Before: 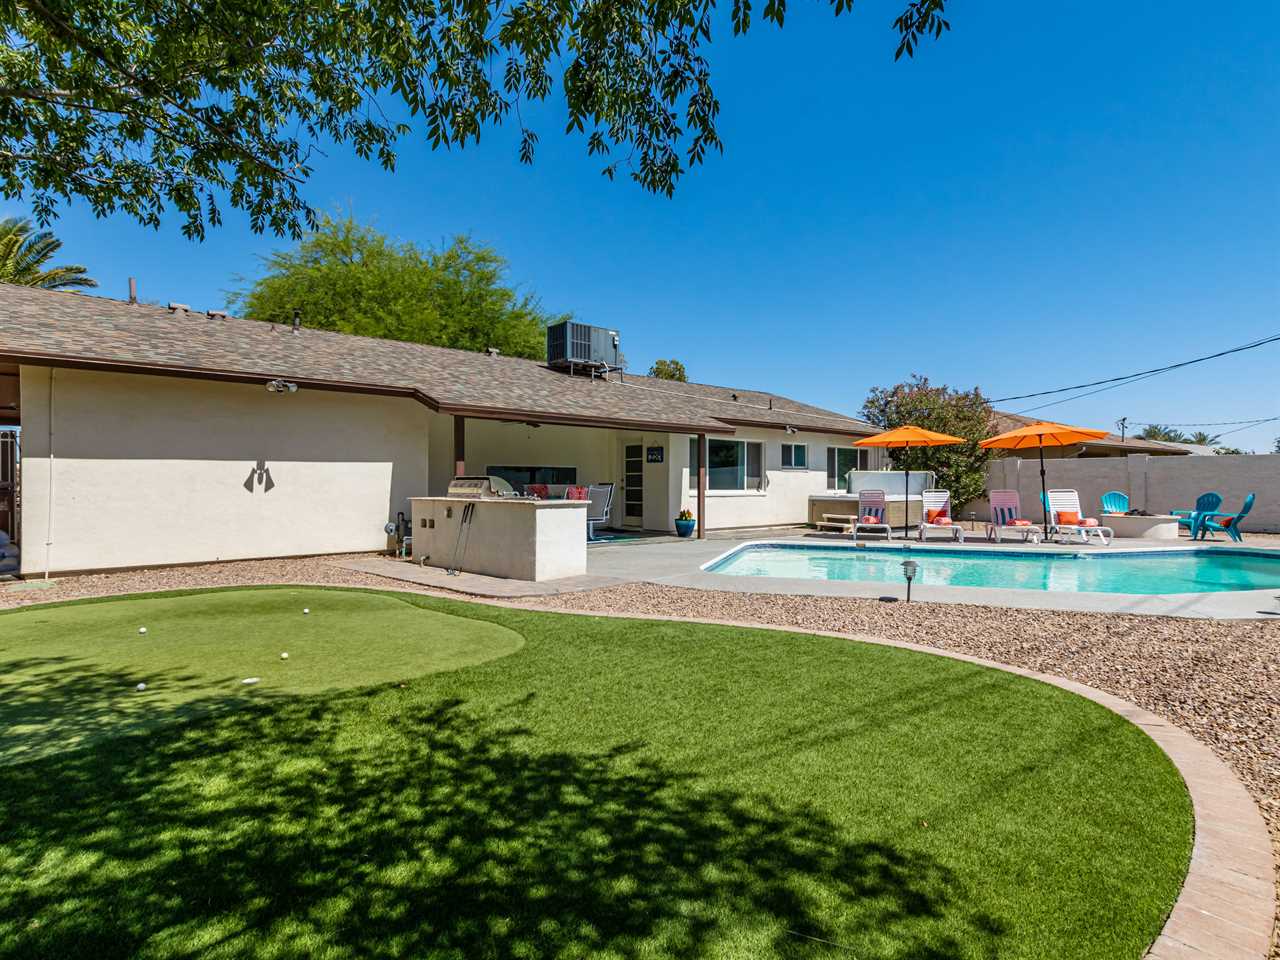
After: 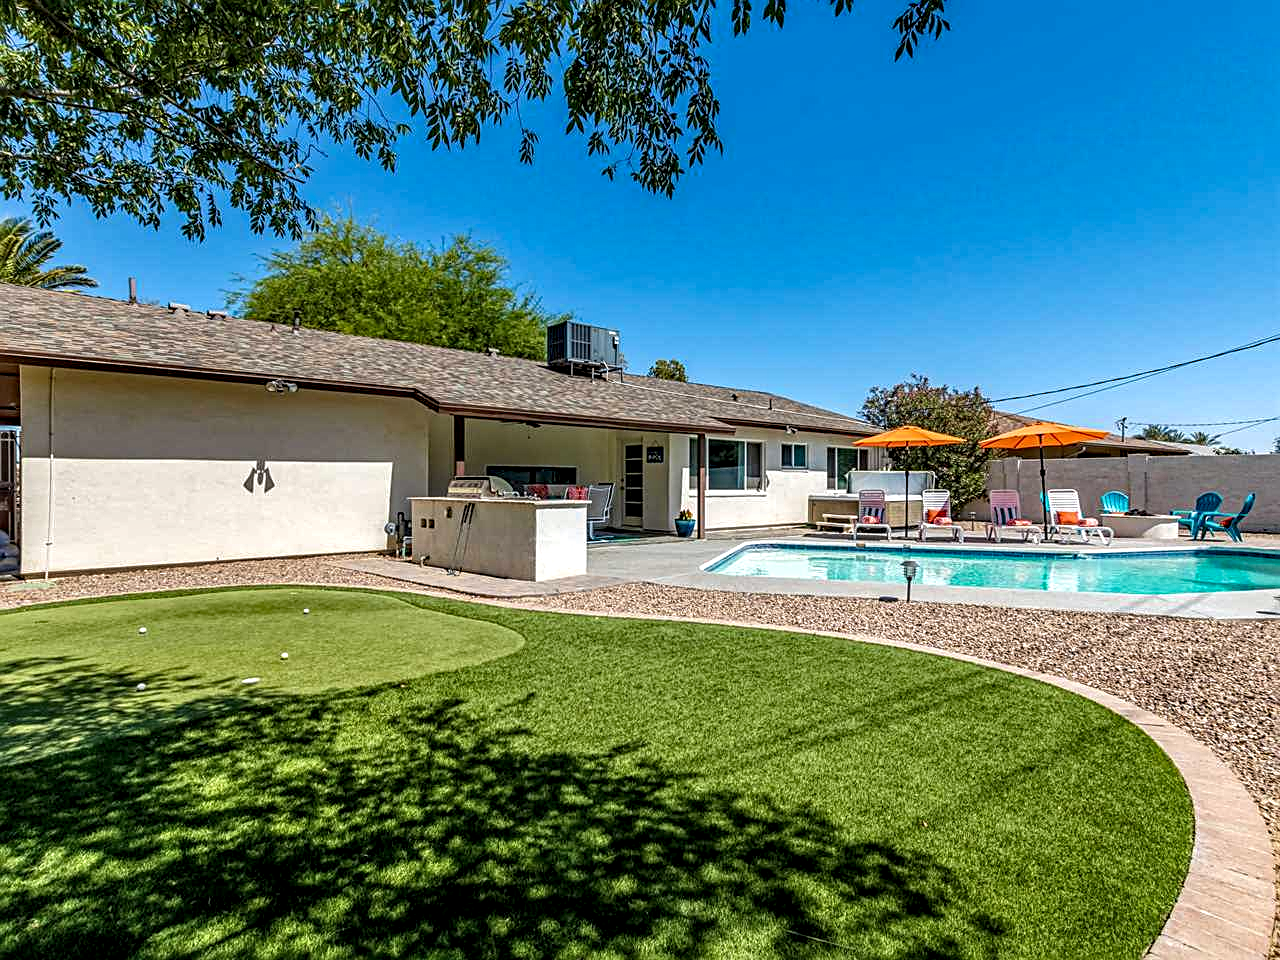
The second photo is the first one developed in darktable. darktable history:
exposure: exposure 0.129 EV, compensate exposure bias true, compensate highlight preservation false
local contrast: detail 142%
sharpen: on, module defaults
haze removal: compatibility mode true, adaptive false
